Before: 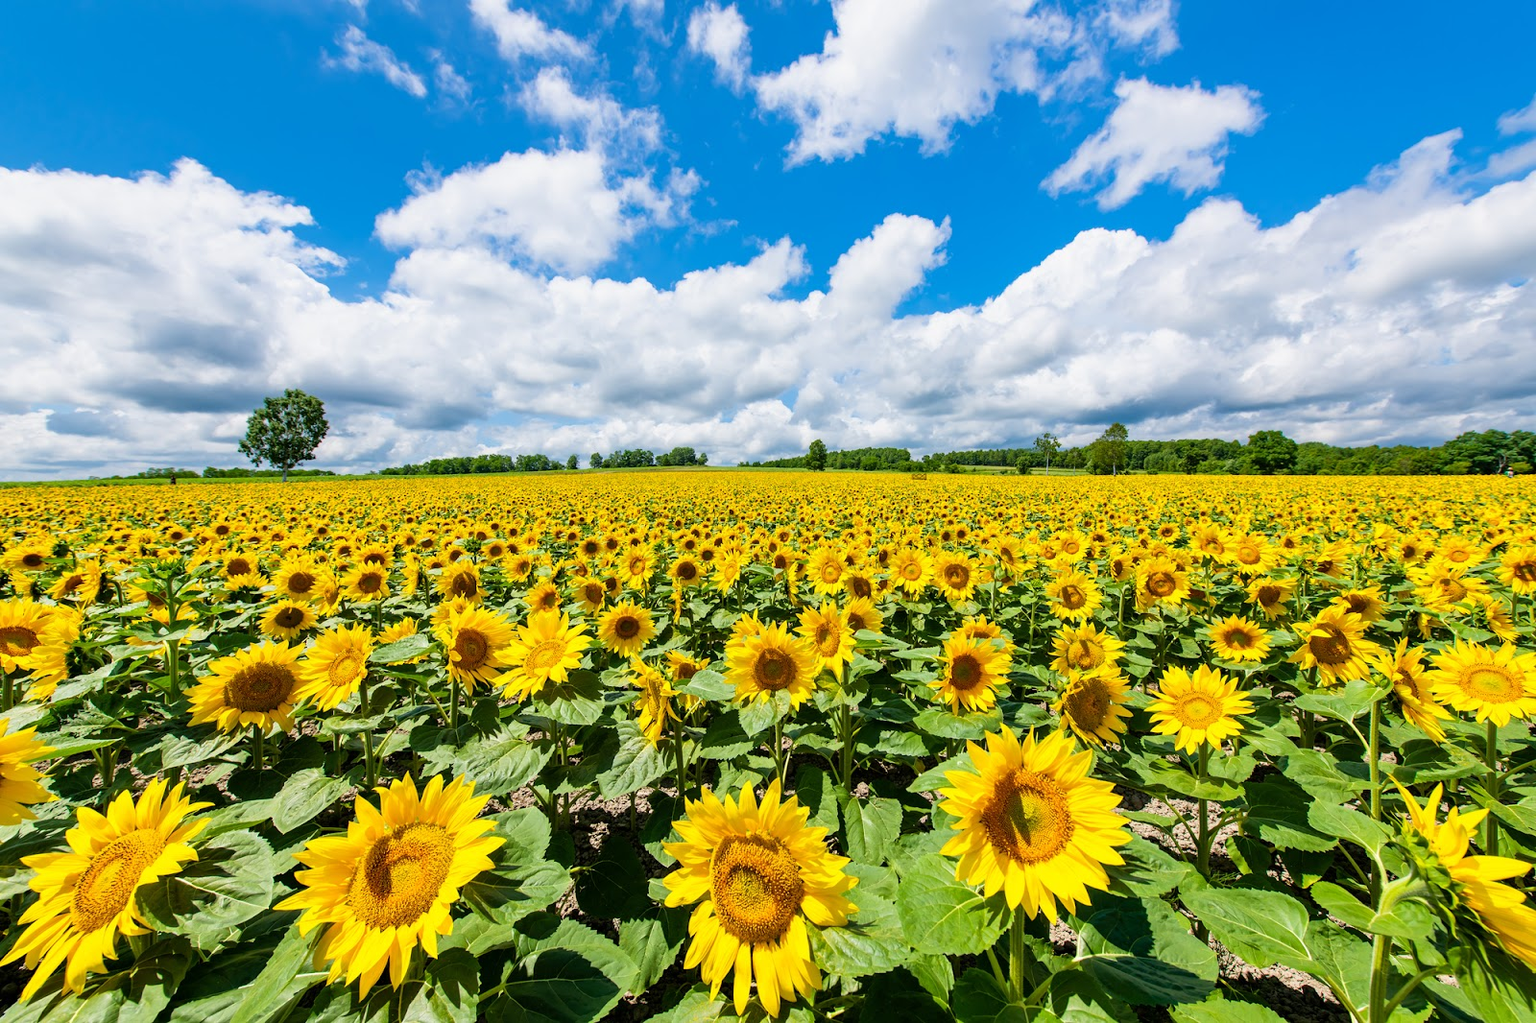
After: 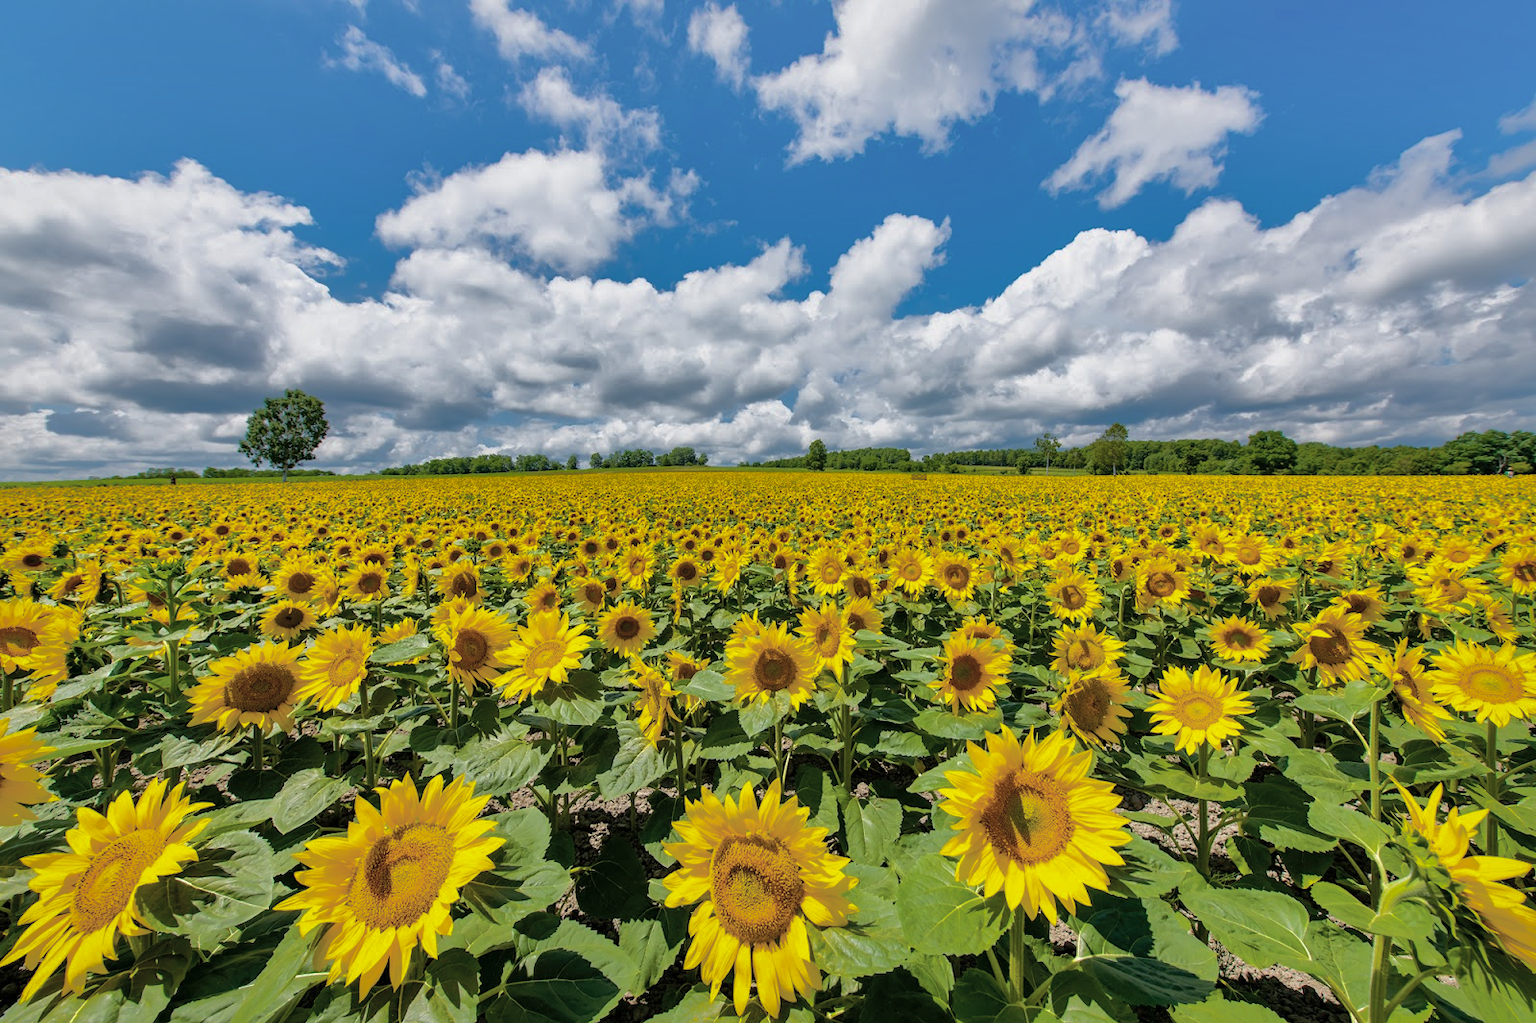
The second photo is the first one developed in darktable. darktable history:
color balance rgb: perceptual saturation grading › global saturation 20%, global vibrance 10%
shadows and highlights: shadows 38.43, highlights -74.54
contrast brightness saturation: contrast 0.1, saturation -0.36
tone equalizer: on, module defaults
